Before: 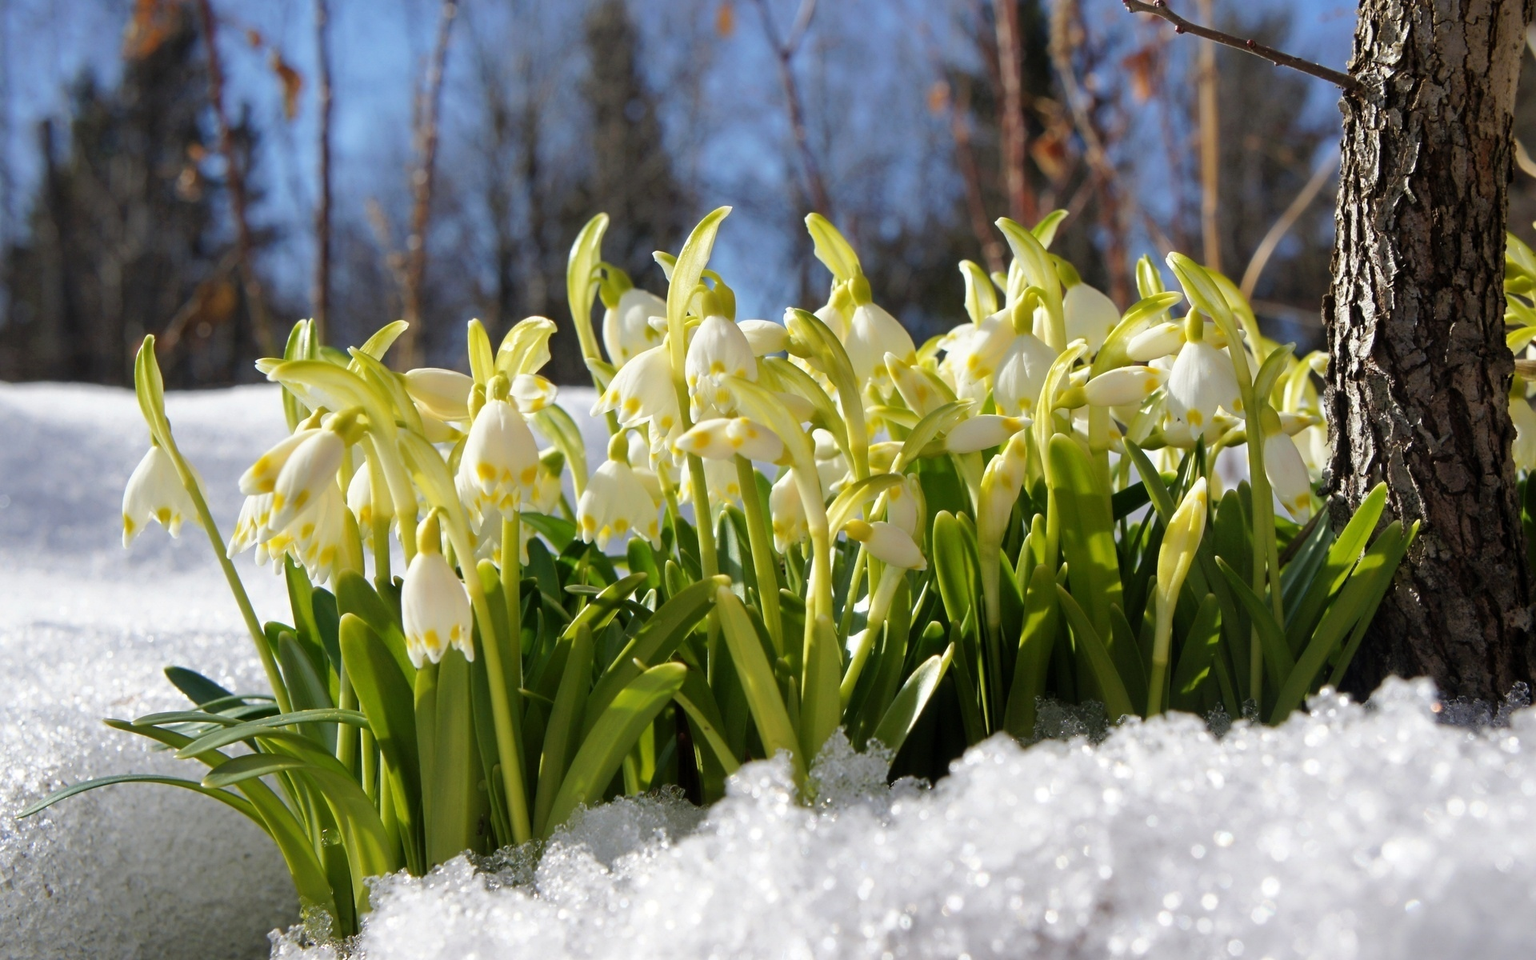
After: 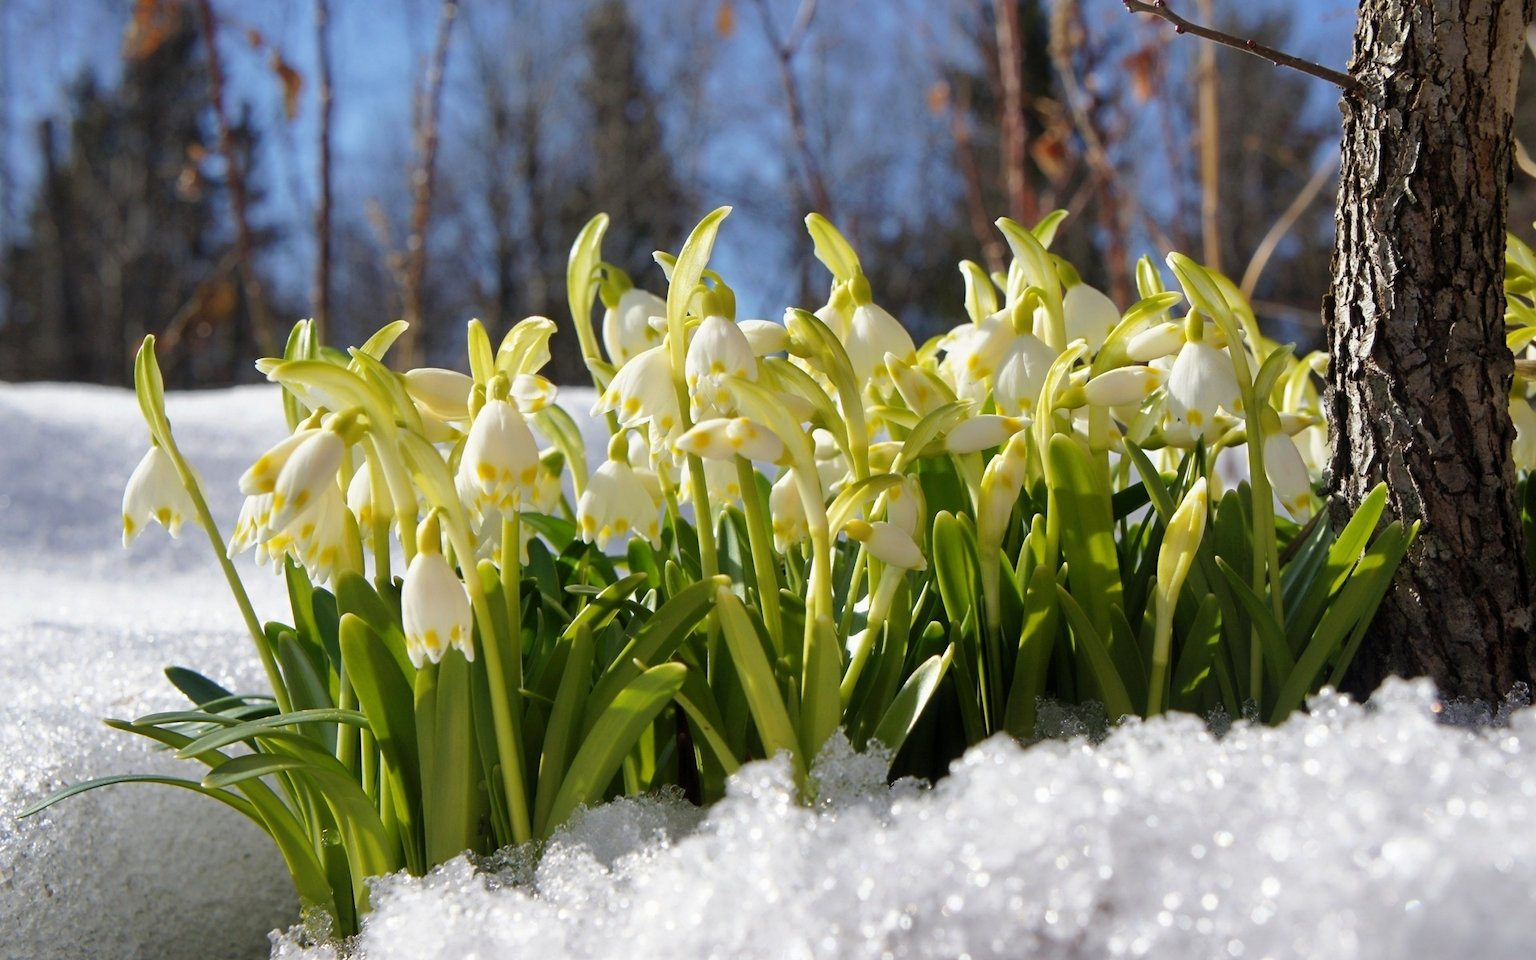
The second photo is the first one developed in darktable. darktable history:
rotate and perspective: automatic cropping off
tone equalizer: -7 EV 0.18 EV, -6 EV 0.12 EV, -5 EV 0.08 EV, -4 EV 0.04 EV, -2 EV -0.02 EV, -1 EV -0.04 EV, +0 EV -0.06 EV, luminance estimator HSV value / RGB max
